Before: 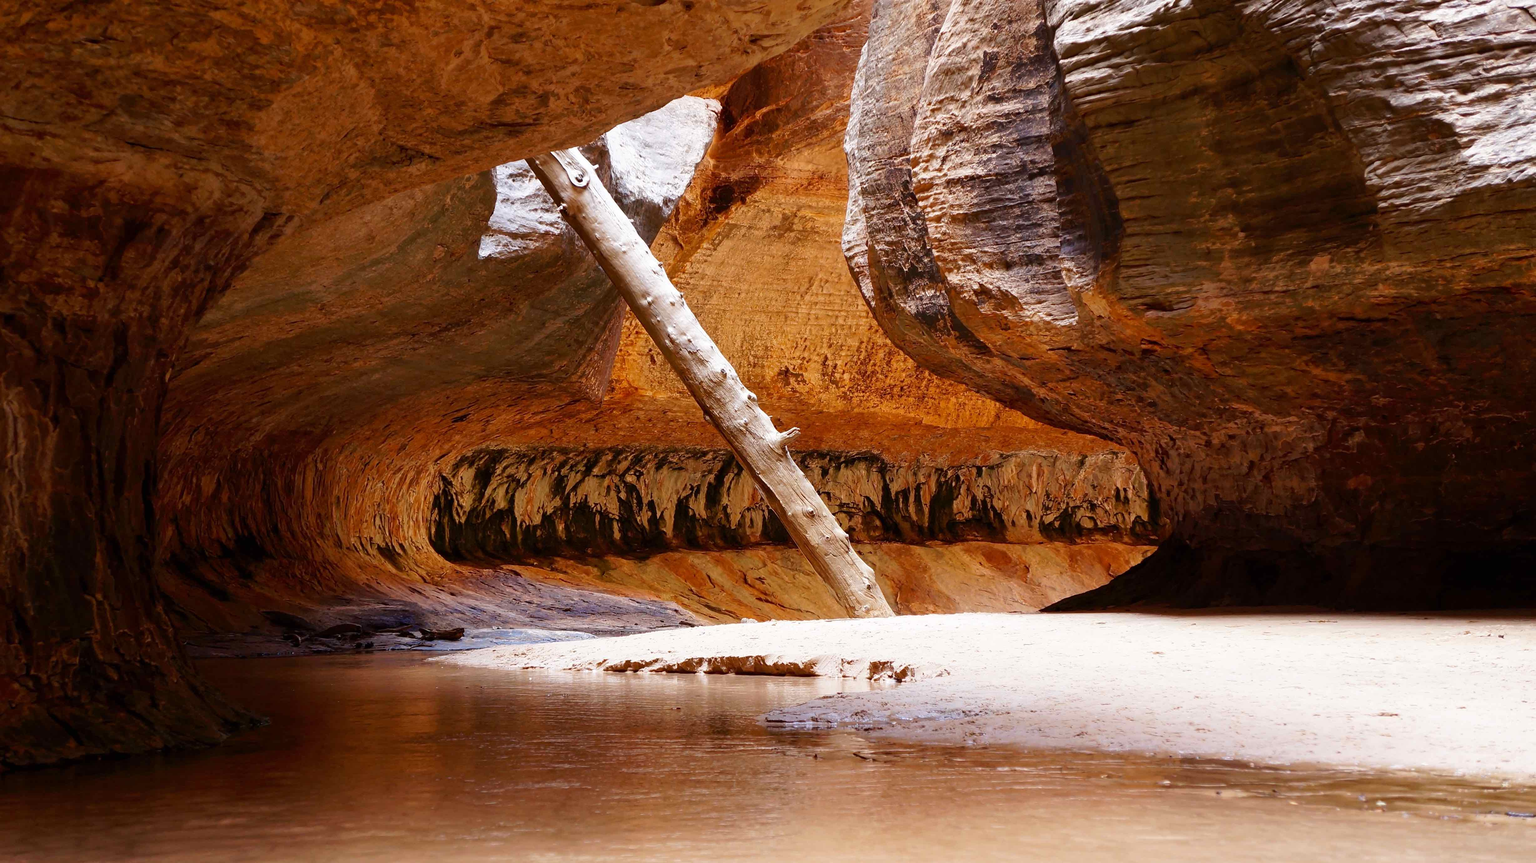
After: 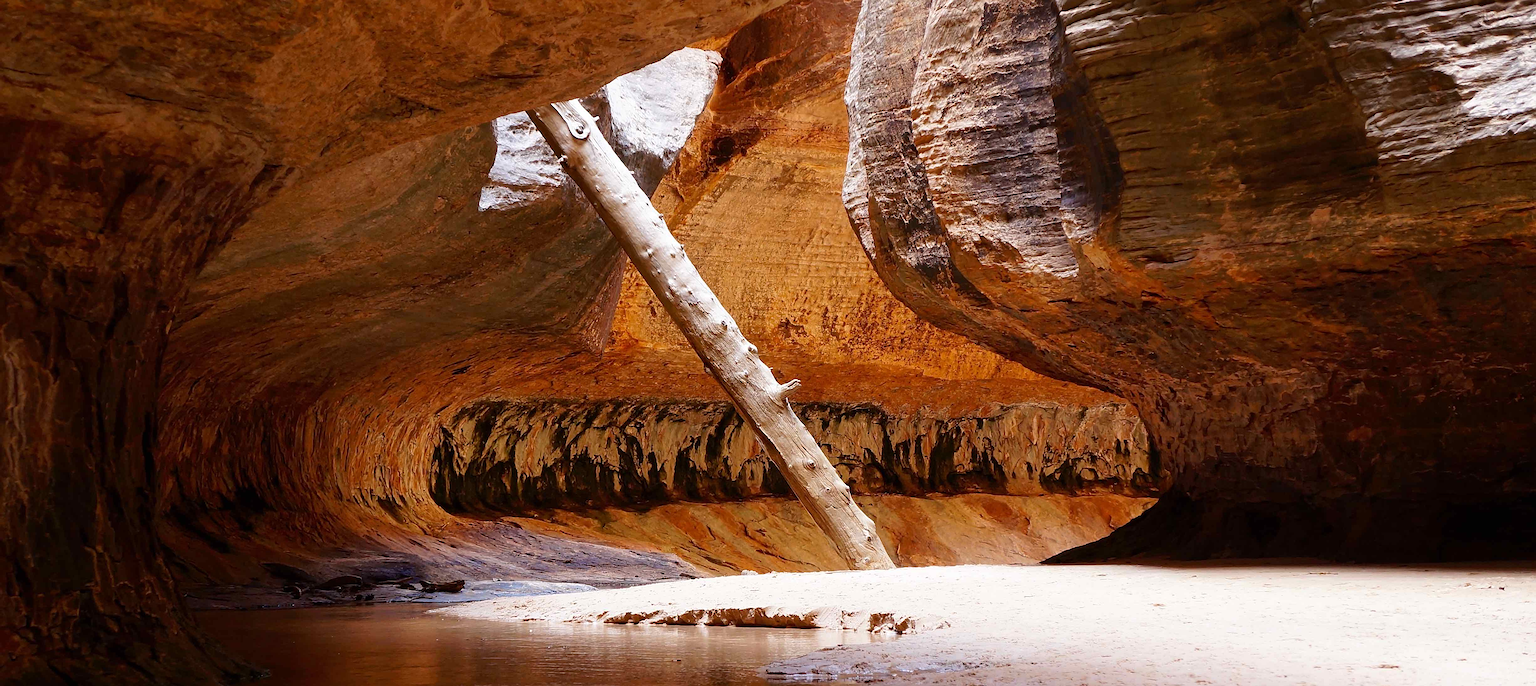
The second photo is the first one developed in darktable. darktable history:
sharpen: on, module defaults
crop and rotate: top 5.649%, bottom 14.762%
exposure: compensate highlight preservation false
